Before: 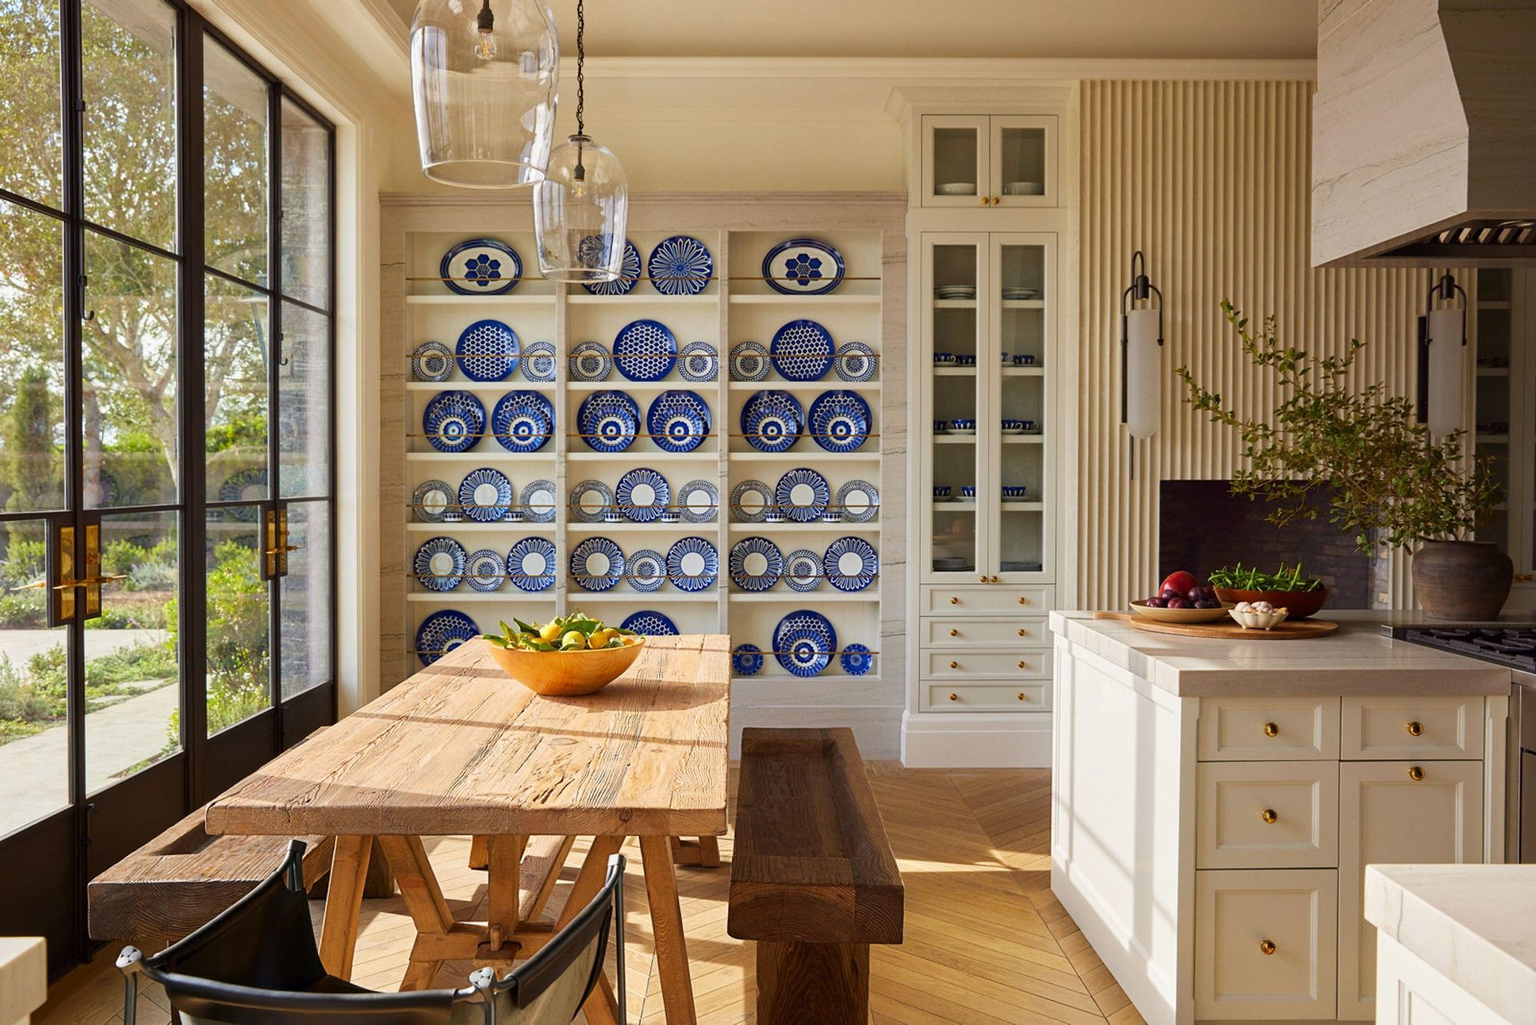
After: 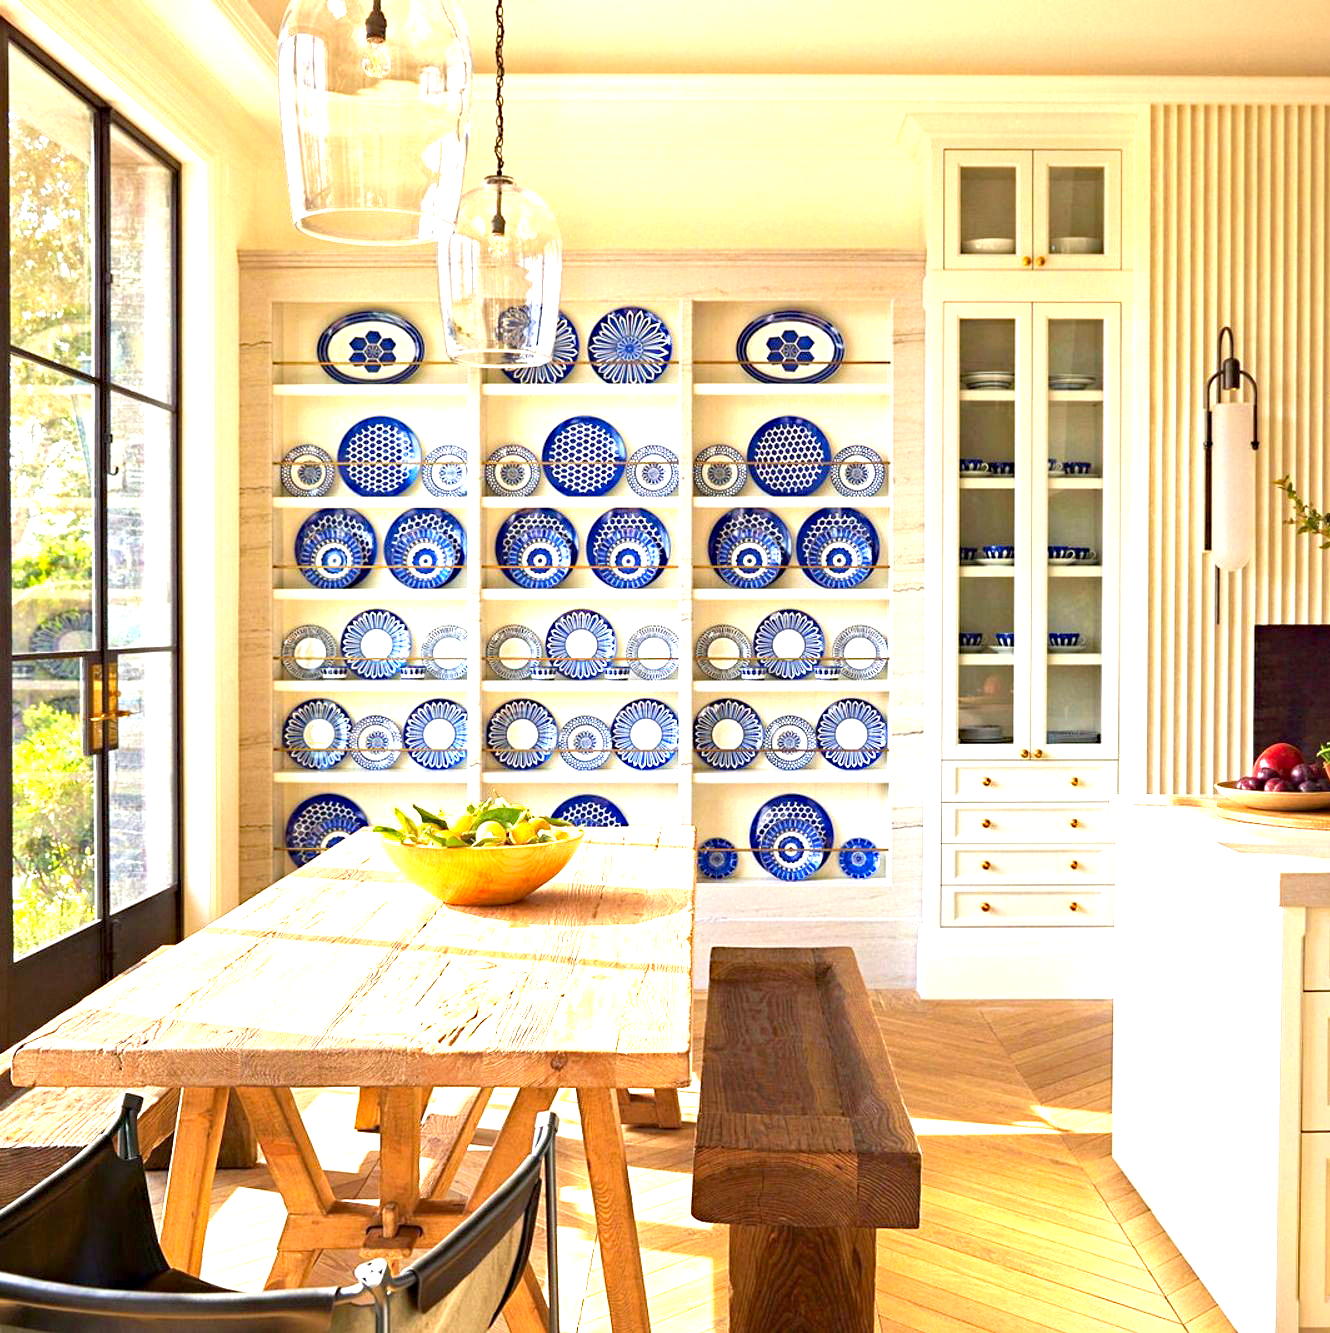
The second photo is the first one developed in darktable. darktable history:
exposure: black level correction 0.001, exposure 1.727 EV, compensate exposure bias true, compensate highlight preservation false
crop and rotate: left 12.832%, right 20.653%
haze removal: compatibility mode true, adaptive false
